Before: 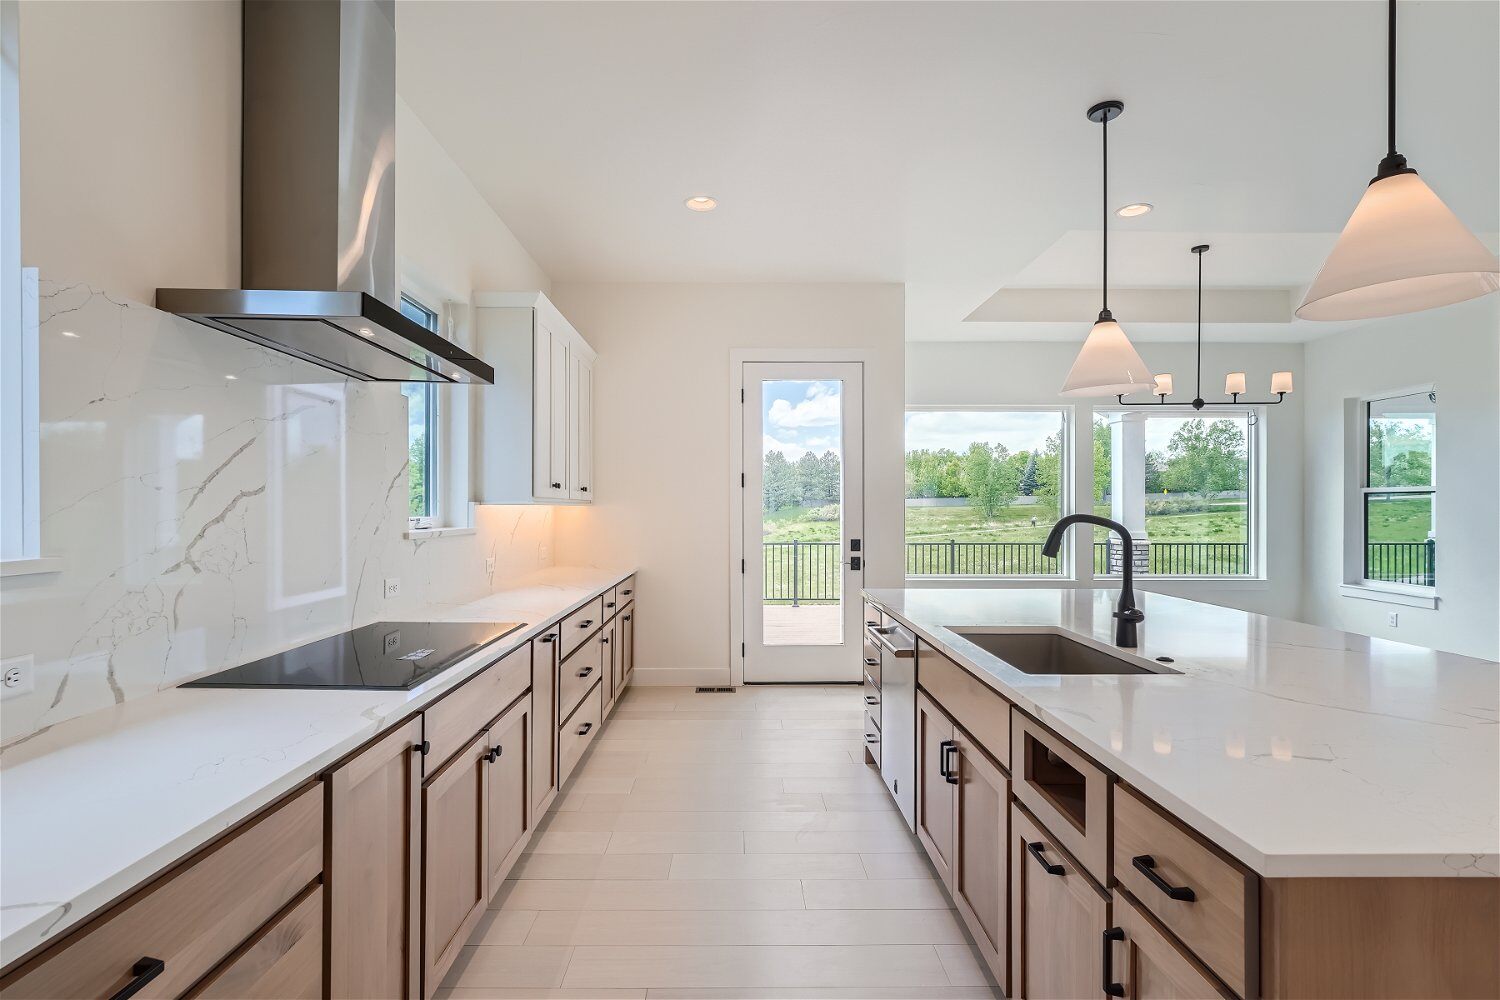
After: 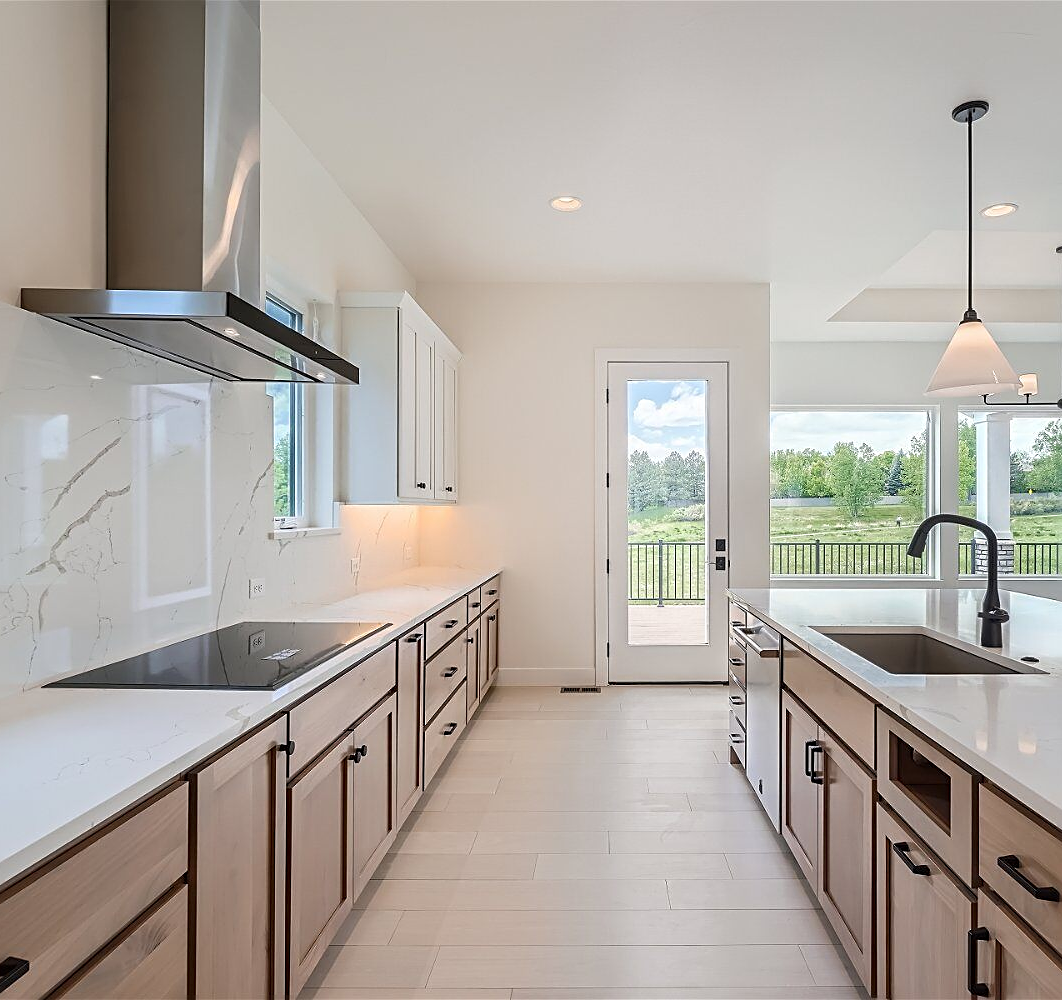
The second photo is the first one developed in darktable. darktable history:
sharpen: on, module defaults
crop and rotate: left 9.024%, right 20.154%
